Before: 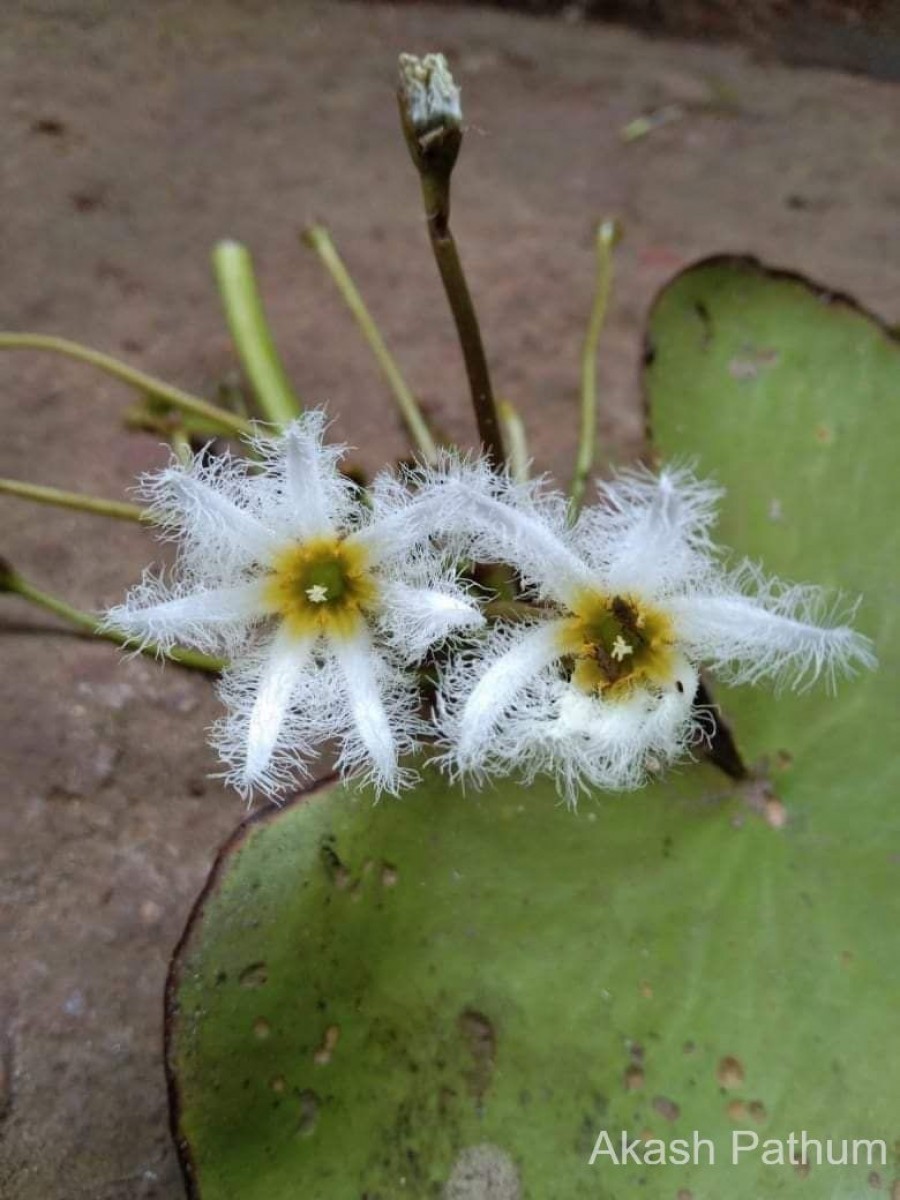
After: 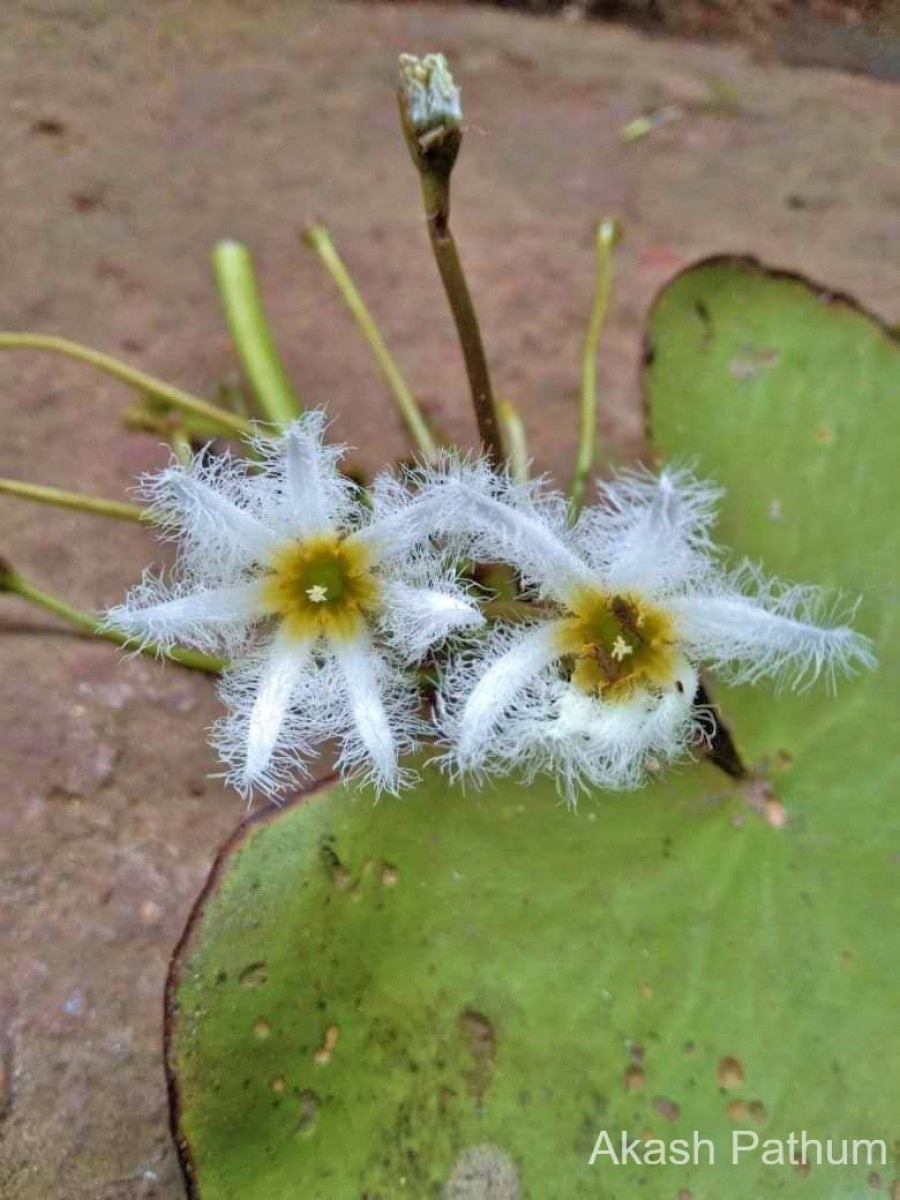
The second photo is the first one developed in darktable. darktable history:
tone equalizer: -7 EV 0.147 EV, -6 EV 0.58 EV, -5 EV 1.18 EV, -4 EV 1.37 EV, -3 EV 1.15 EV, -2 EV 0.6 EV, -1 EV 0.161 EV
shadows and highlights: highlights color adjustment 33%, soften with gaussian
velvia: on, module defaults
